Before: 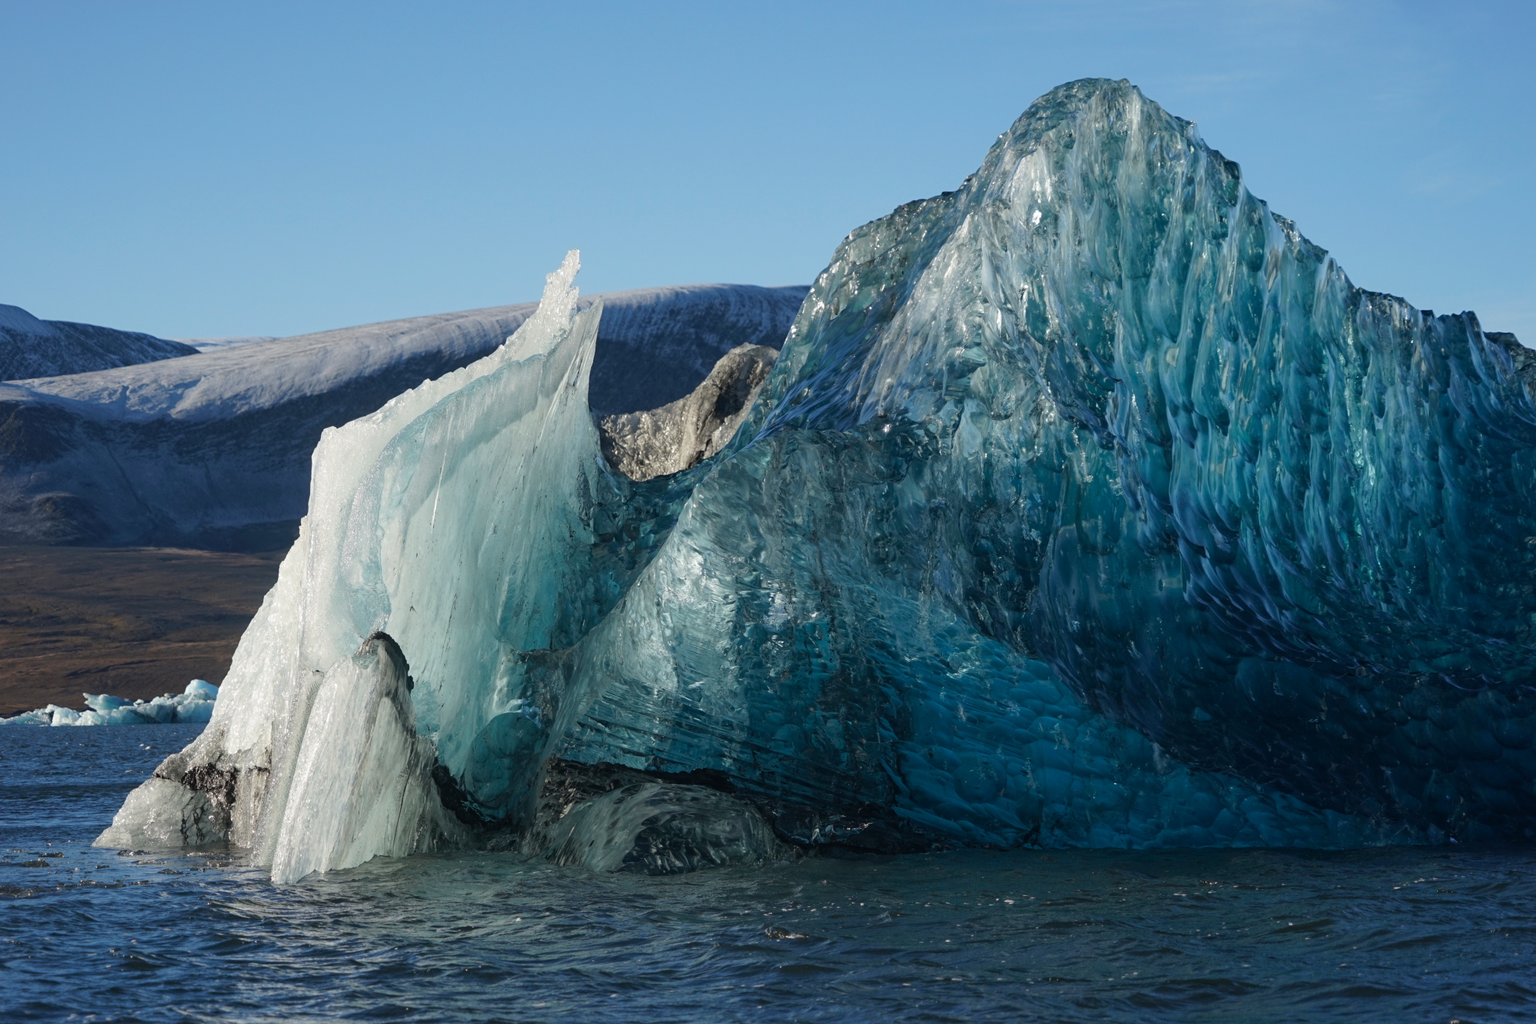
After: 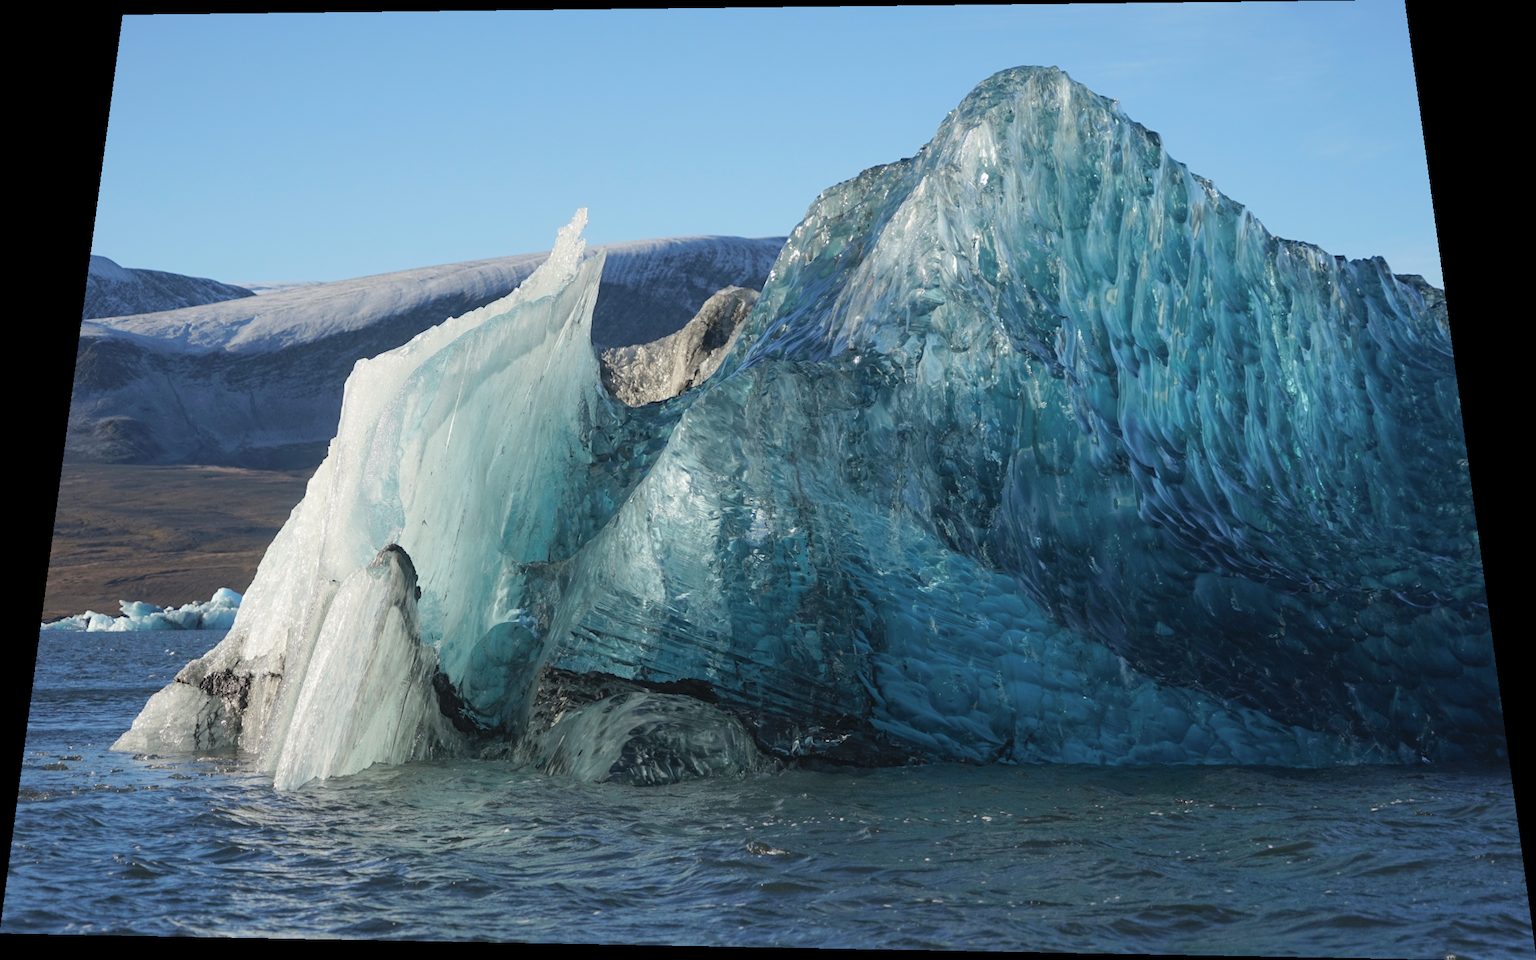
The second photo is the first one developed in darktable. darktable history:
rotate and perspective: rotation 0.128°, lens shift (vertical) -0.181, lens shift (horizontal) -0.044, shear 0.001, automatic cropping off
contrast brightness saturation: brightness 0.15
